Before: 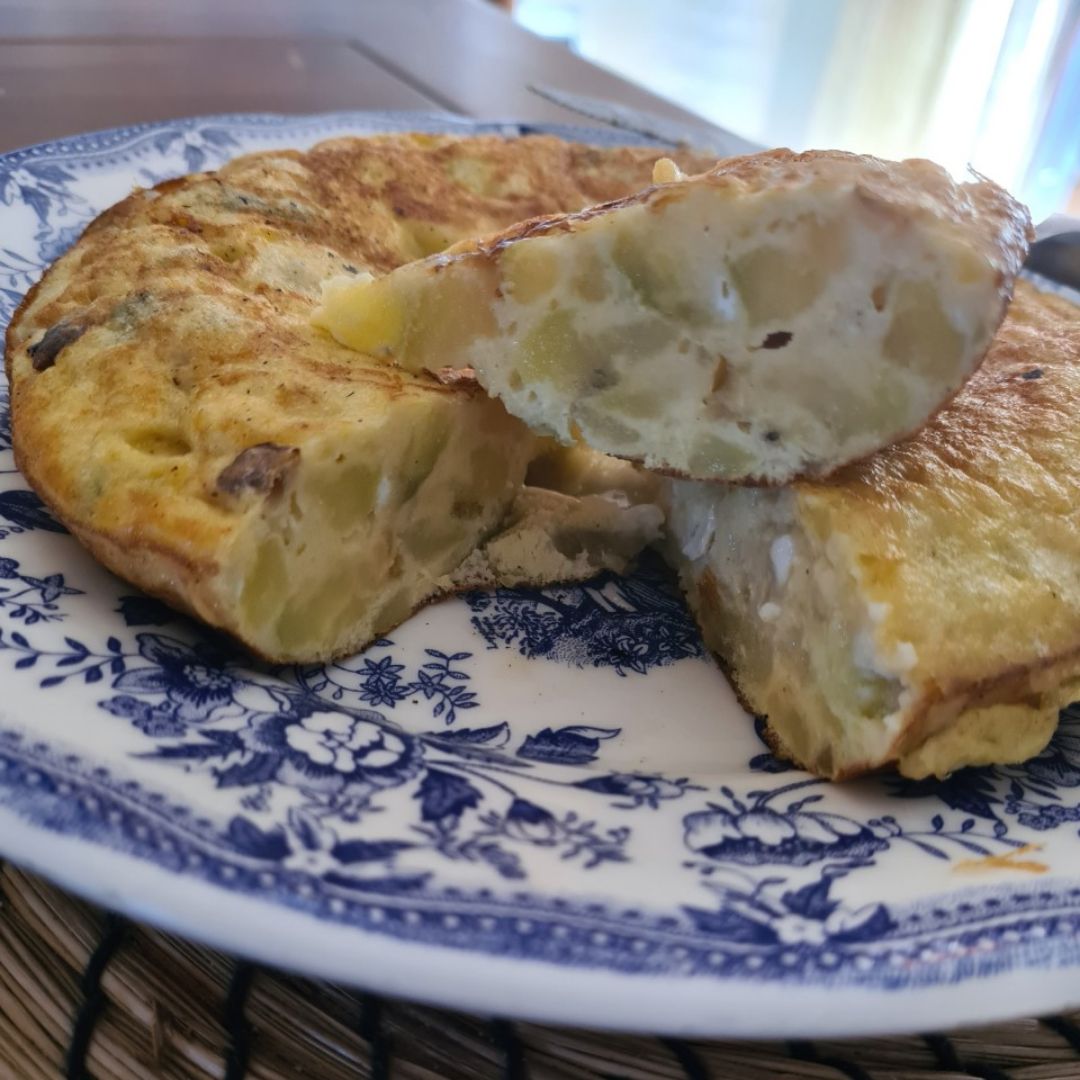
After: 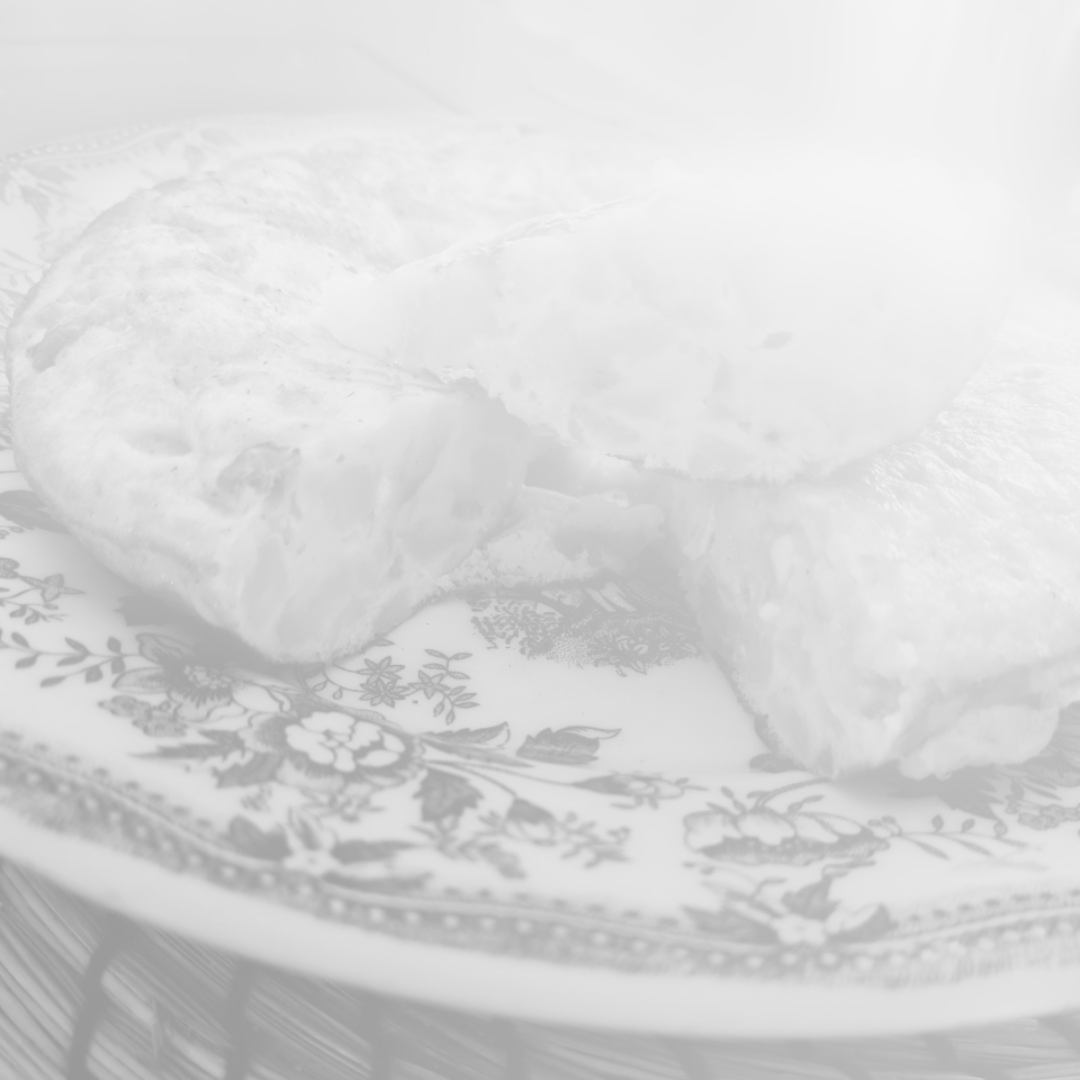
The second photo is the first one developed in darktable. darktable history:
contrast brightness saturation: contrast 0.15, brightness -0.01, saturation 0.1
bloom: size 70%, threshold 25%, strength 70%
monochrome: a 30.25, b 92.03
